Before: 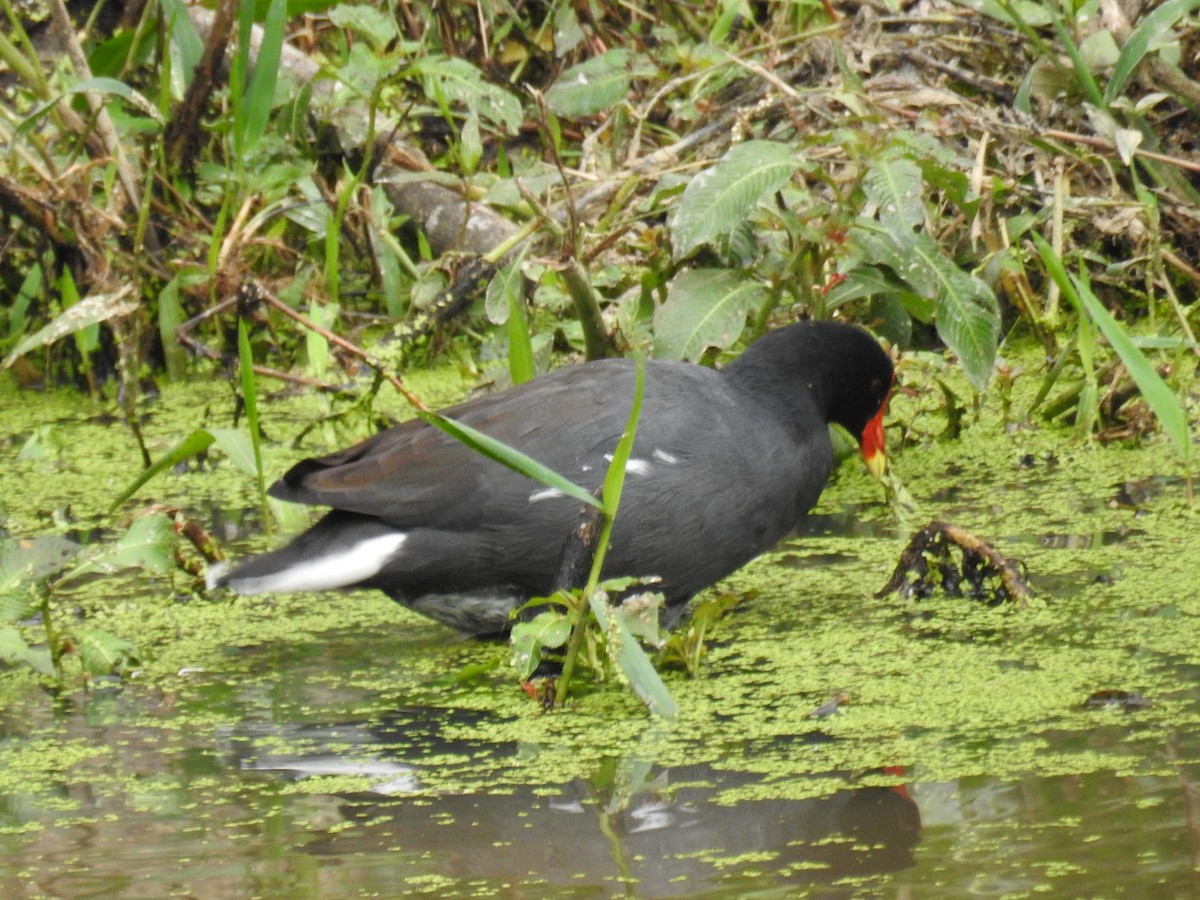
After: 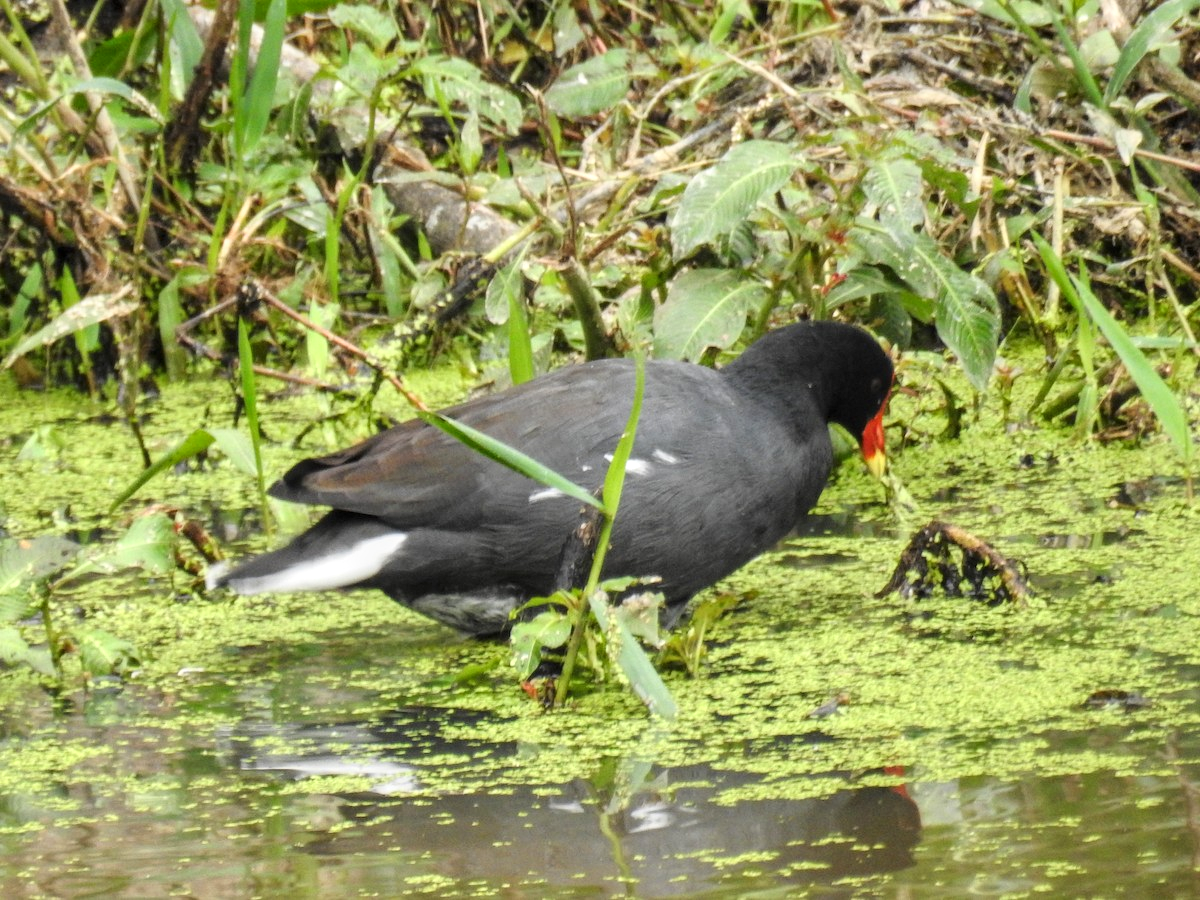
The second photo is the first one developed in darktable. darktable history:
tone curve: curves: ch0 [(0, 0) (0.003, 0.019) (0.011, 0.019) (0.025, 0.026) (0.044, 0.043) (0.069, 0.066) (0.1, 0.095) (0.136, 0.133) (0.177, 0.181) (0.224, 0.233) (0.277, 0.302) (0.335, 0.375) (0.399, 0.452) (0.468, 0.532) (0.543, 0.609) (0.623, 0.695) (0.709, 0.775) (0.801, 0.865) (0.898, 0.932) (1, 1)]
local contrast: on, module defaults
